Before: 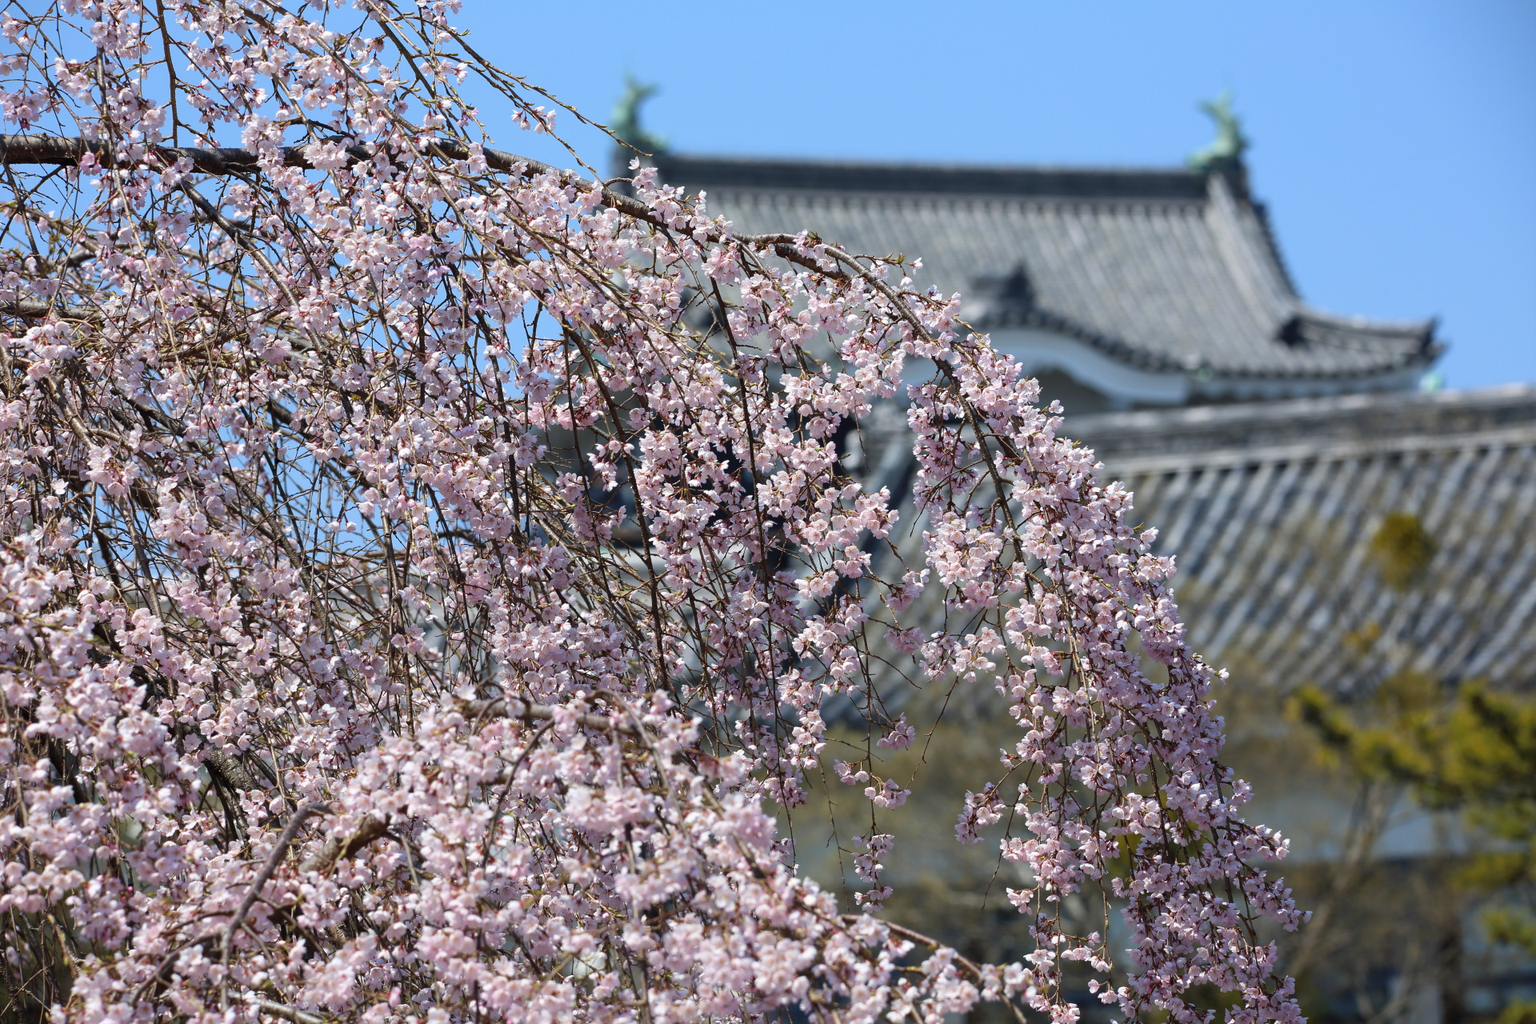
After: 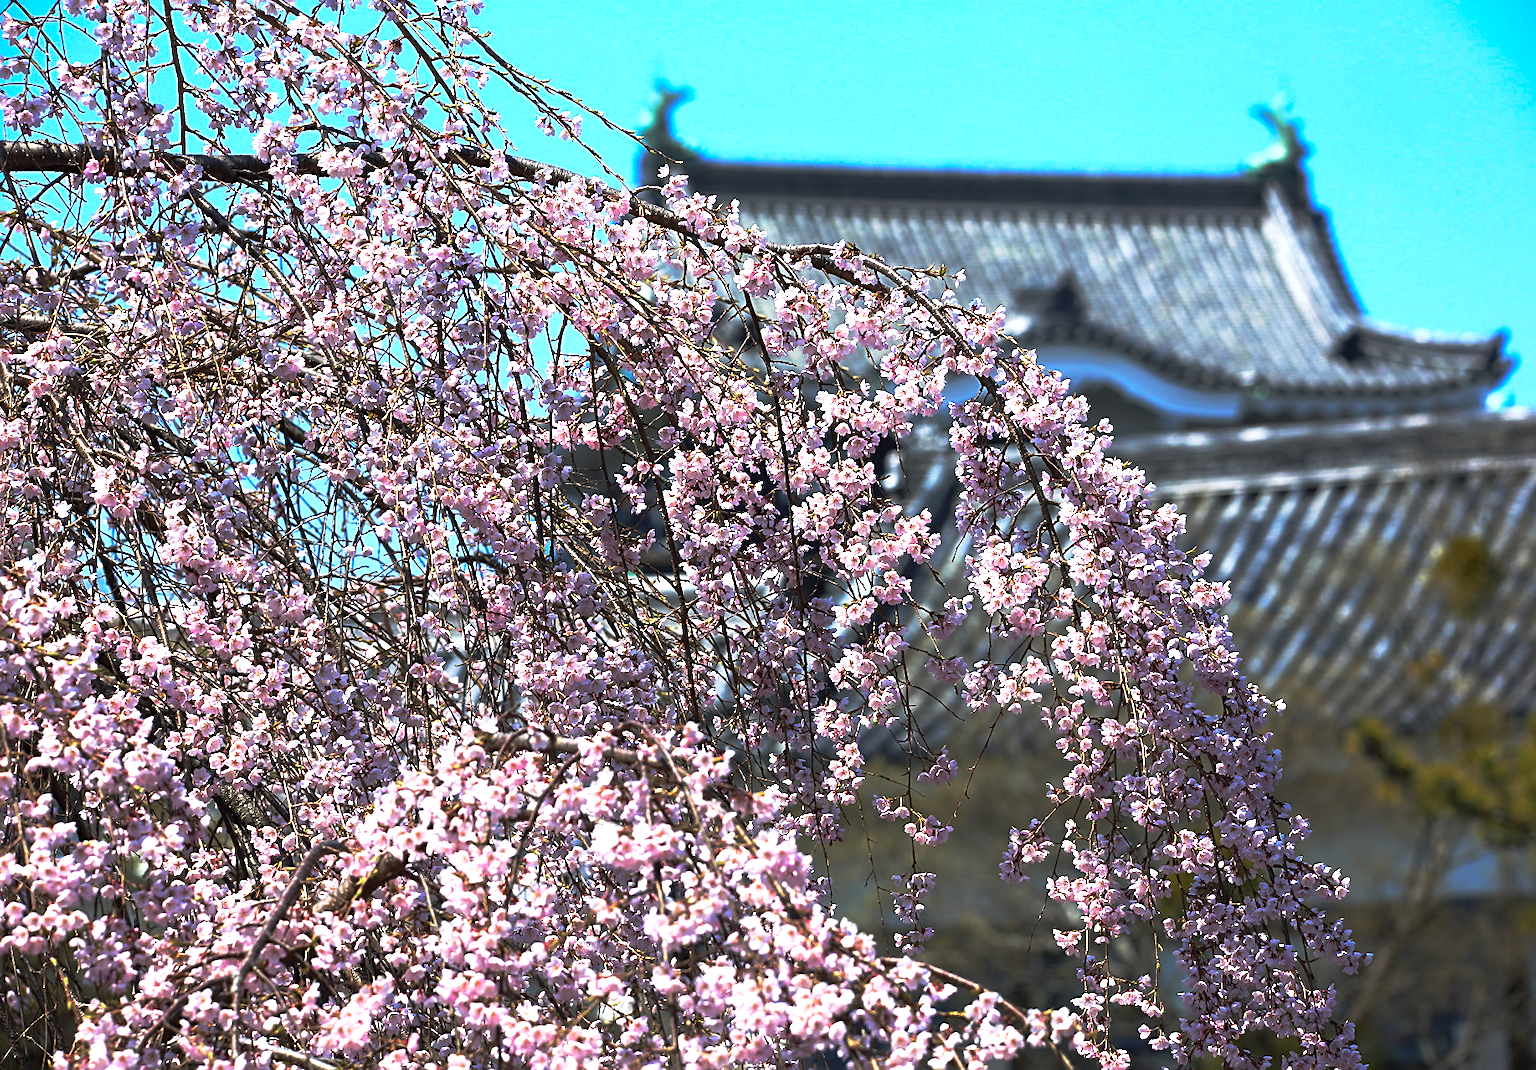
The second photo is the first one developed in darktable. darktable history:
exposure: black level correction 0, exposure 0.95 EV, compensate highlight preservation false
base curve: curves: ch0 [(0, 0) (0.564, 0.291) (0.802, 0.731) (1, 1)], preserve colors none
crop: right 4.418%, bottom 0.022%
sharpen: on, module defaults
